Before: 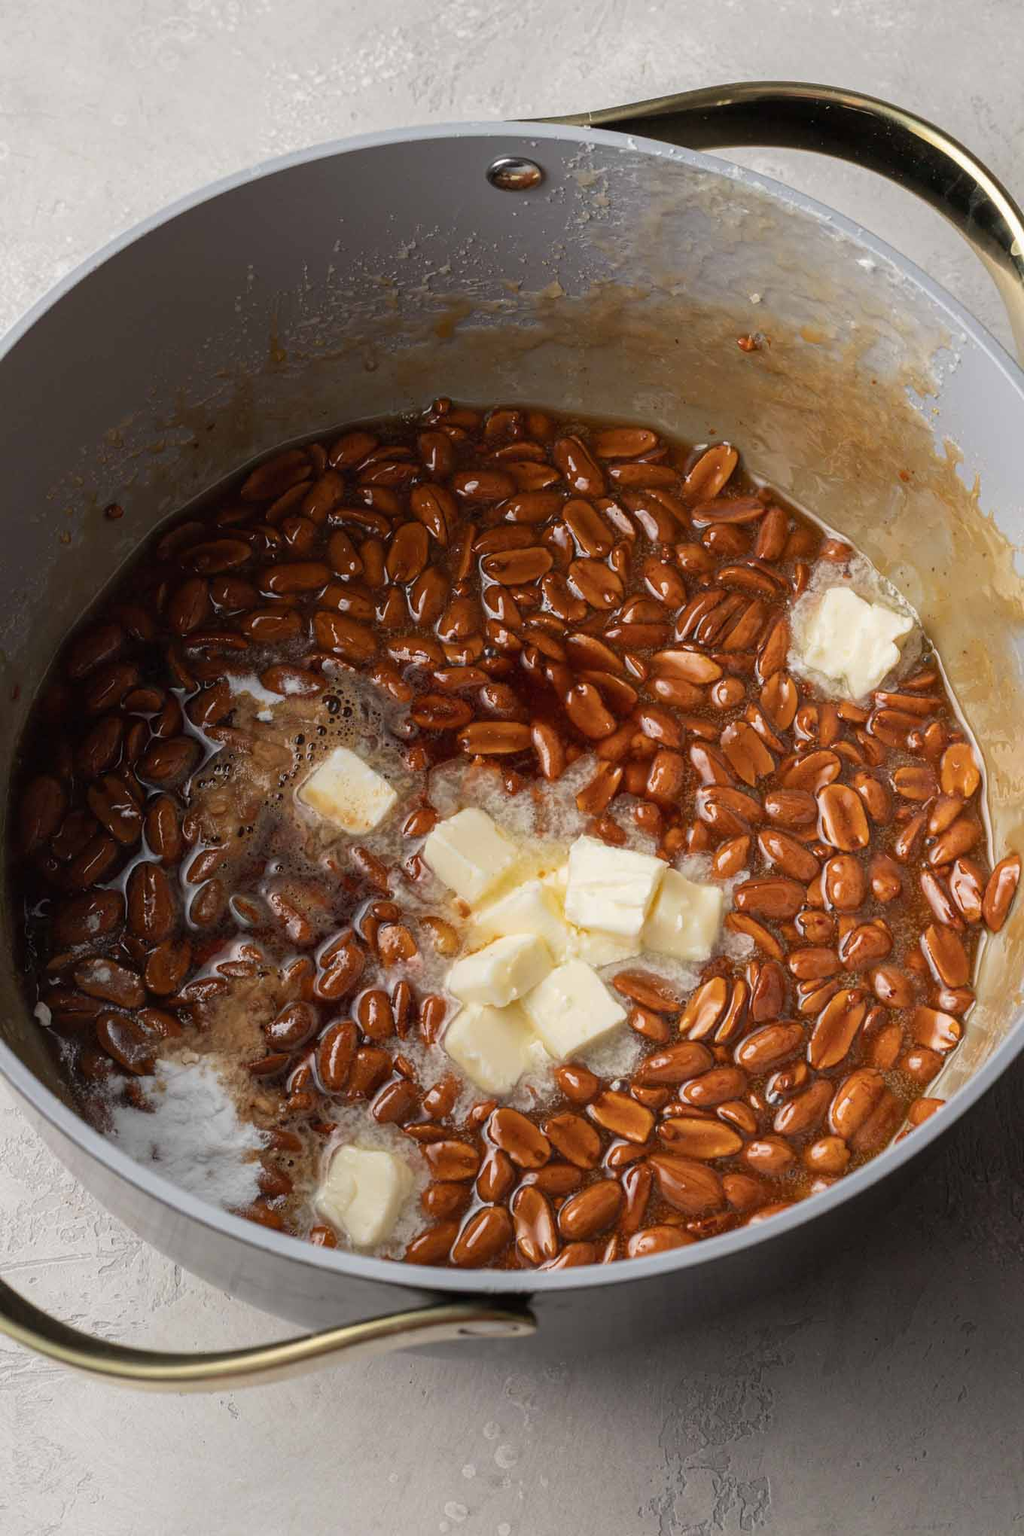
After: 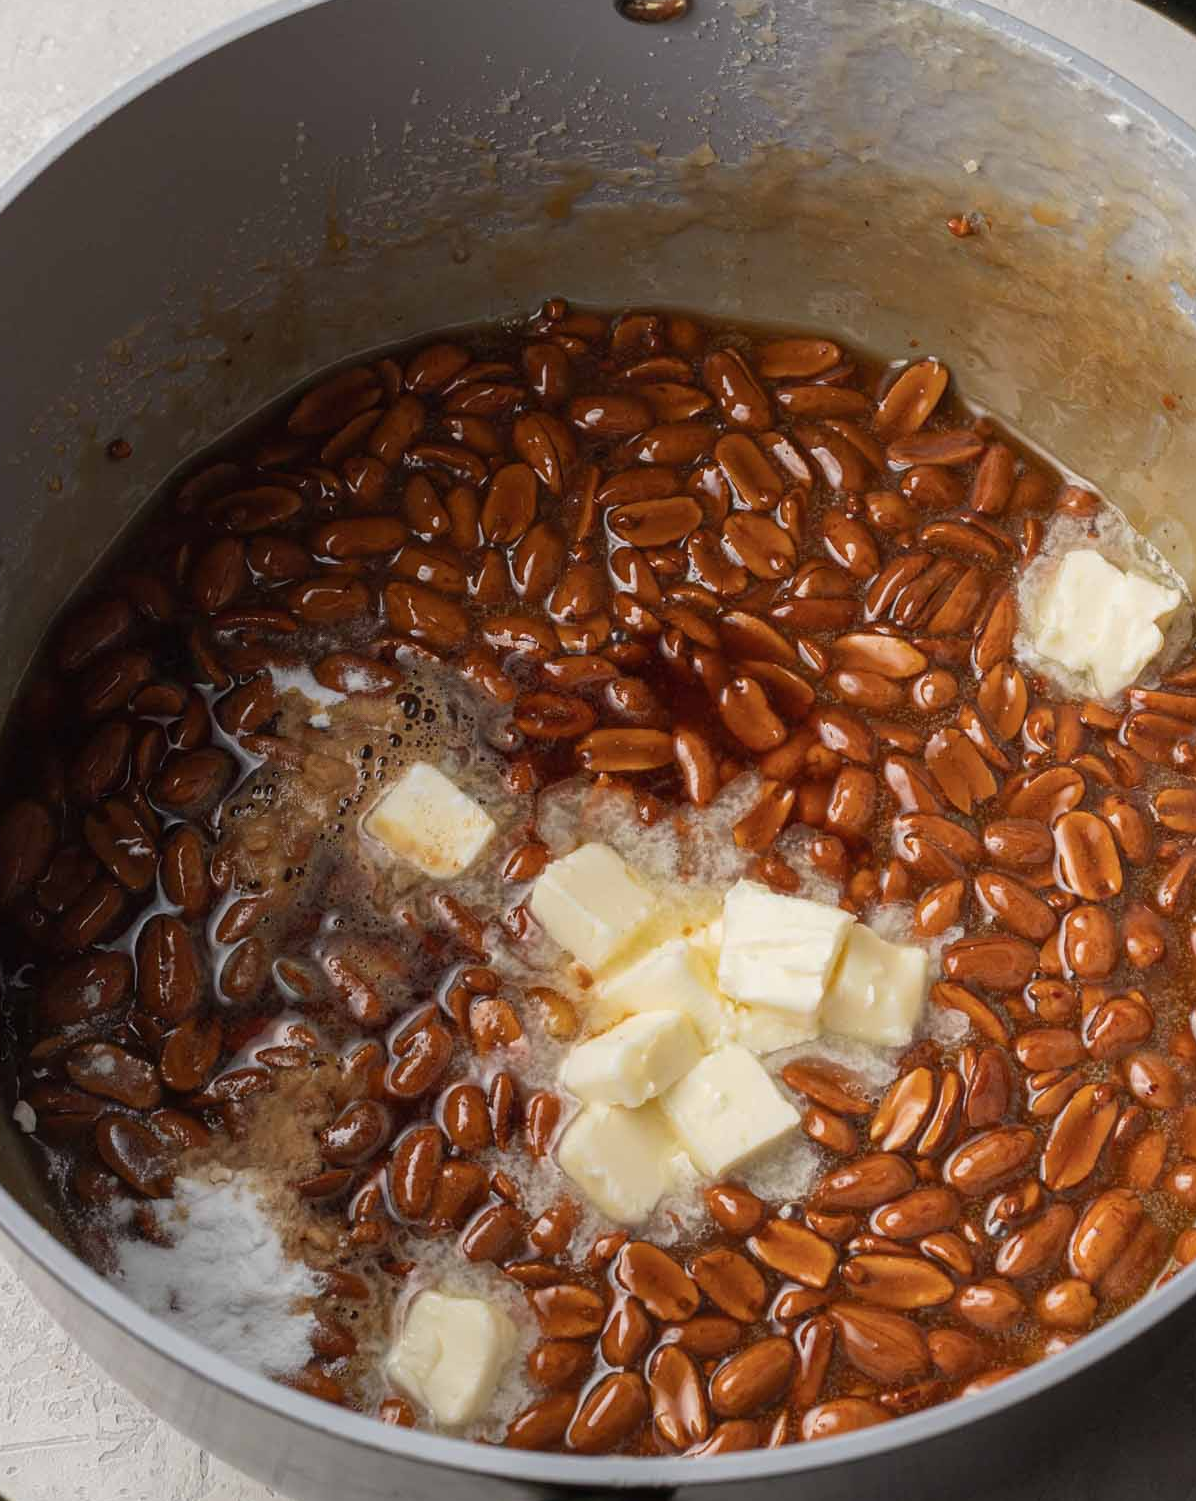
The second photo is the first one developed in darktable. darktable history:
exposure: black level correction 0, compensate exposure bias true, compensate highlight preservation false
crop and rotate: left 2.425%, top 11.305%, right 9.6%, bottom 15.08%
